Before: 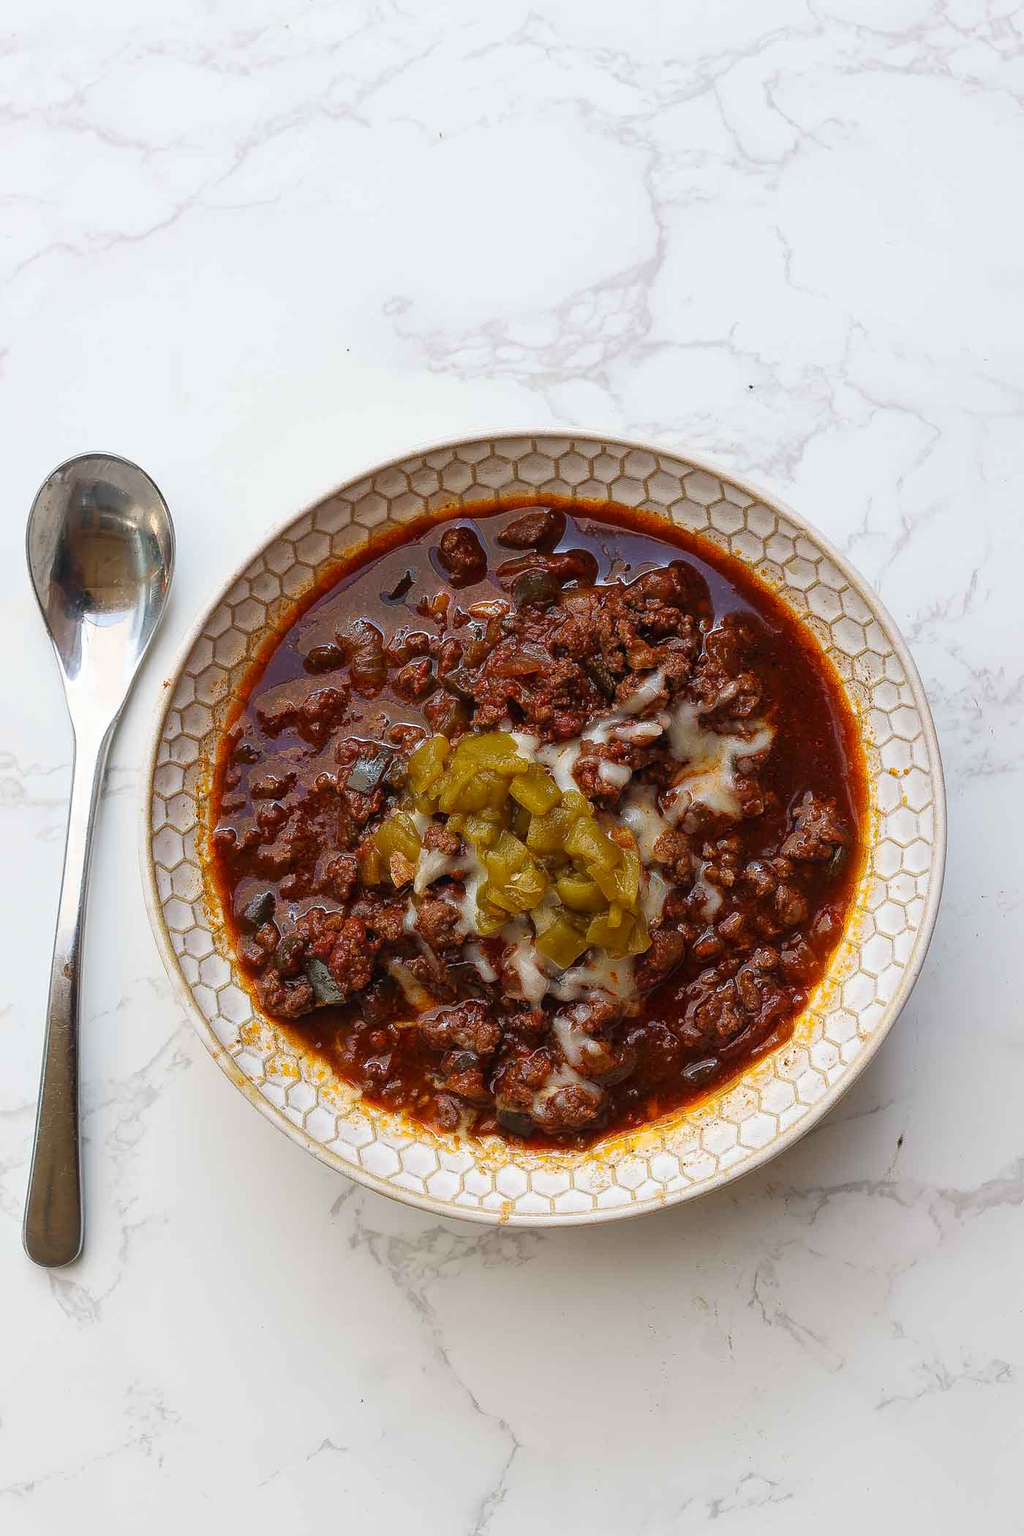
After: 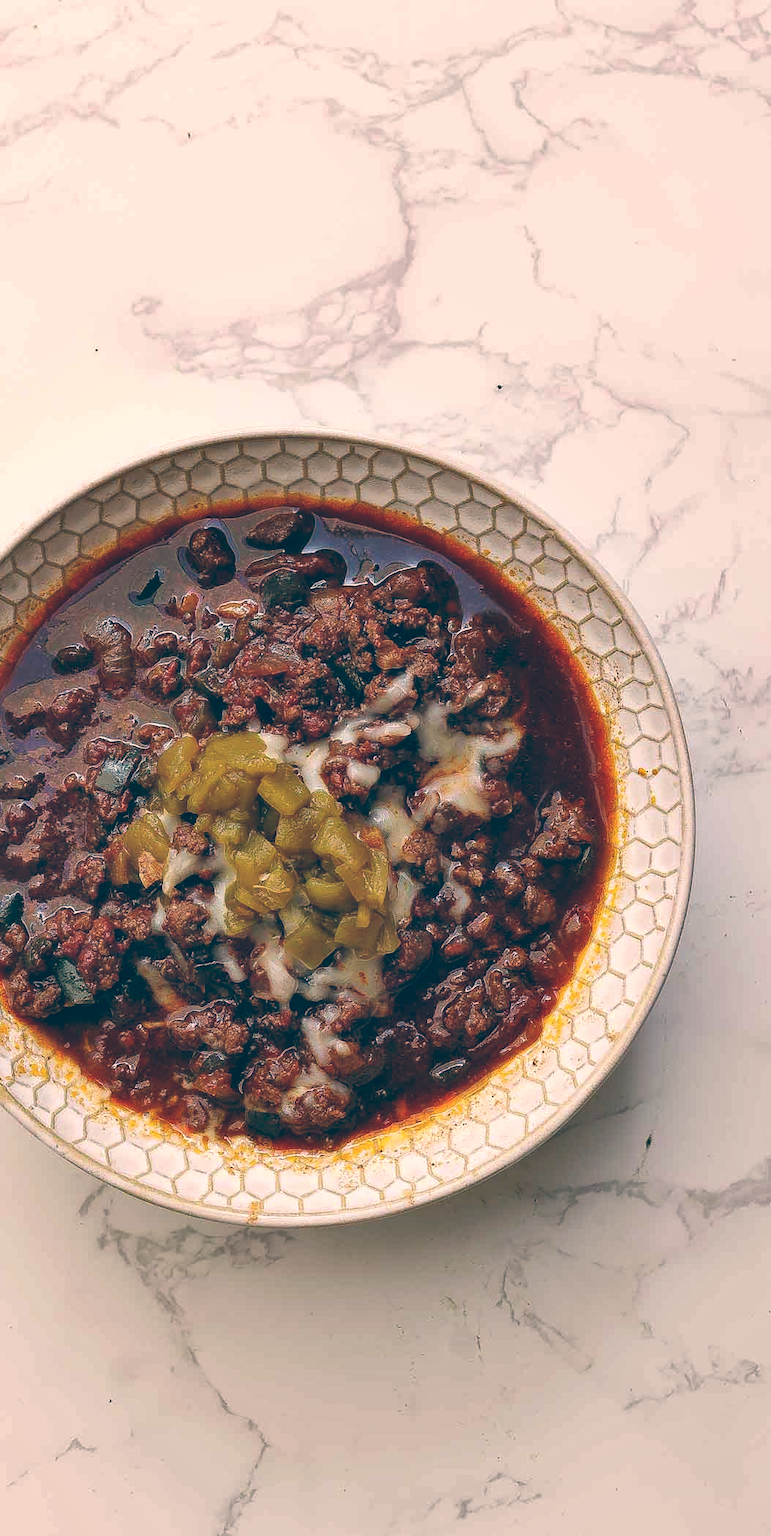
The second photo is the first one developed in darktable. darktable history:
color balance: lift [1.006, 0.985, 1.002, 1.015], gamma [1, 0.953, 1.008, 1.047], gain [1.076, 1.13, 1.004, 0.87]
shadows and highlights: shadows 60, soften with gaussian
crop and rotate: left 24.6%
